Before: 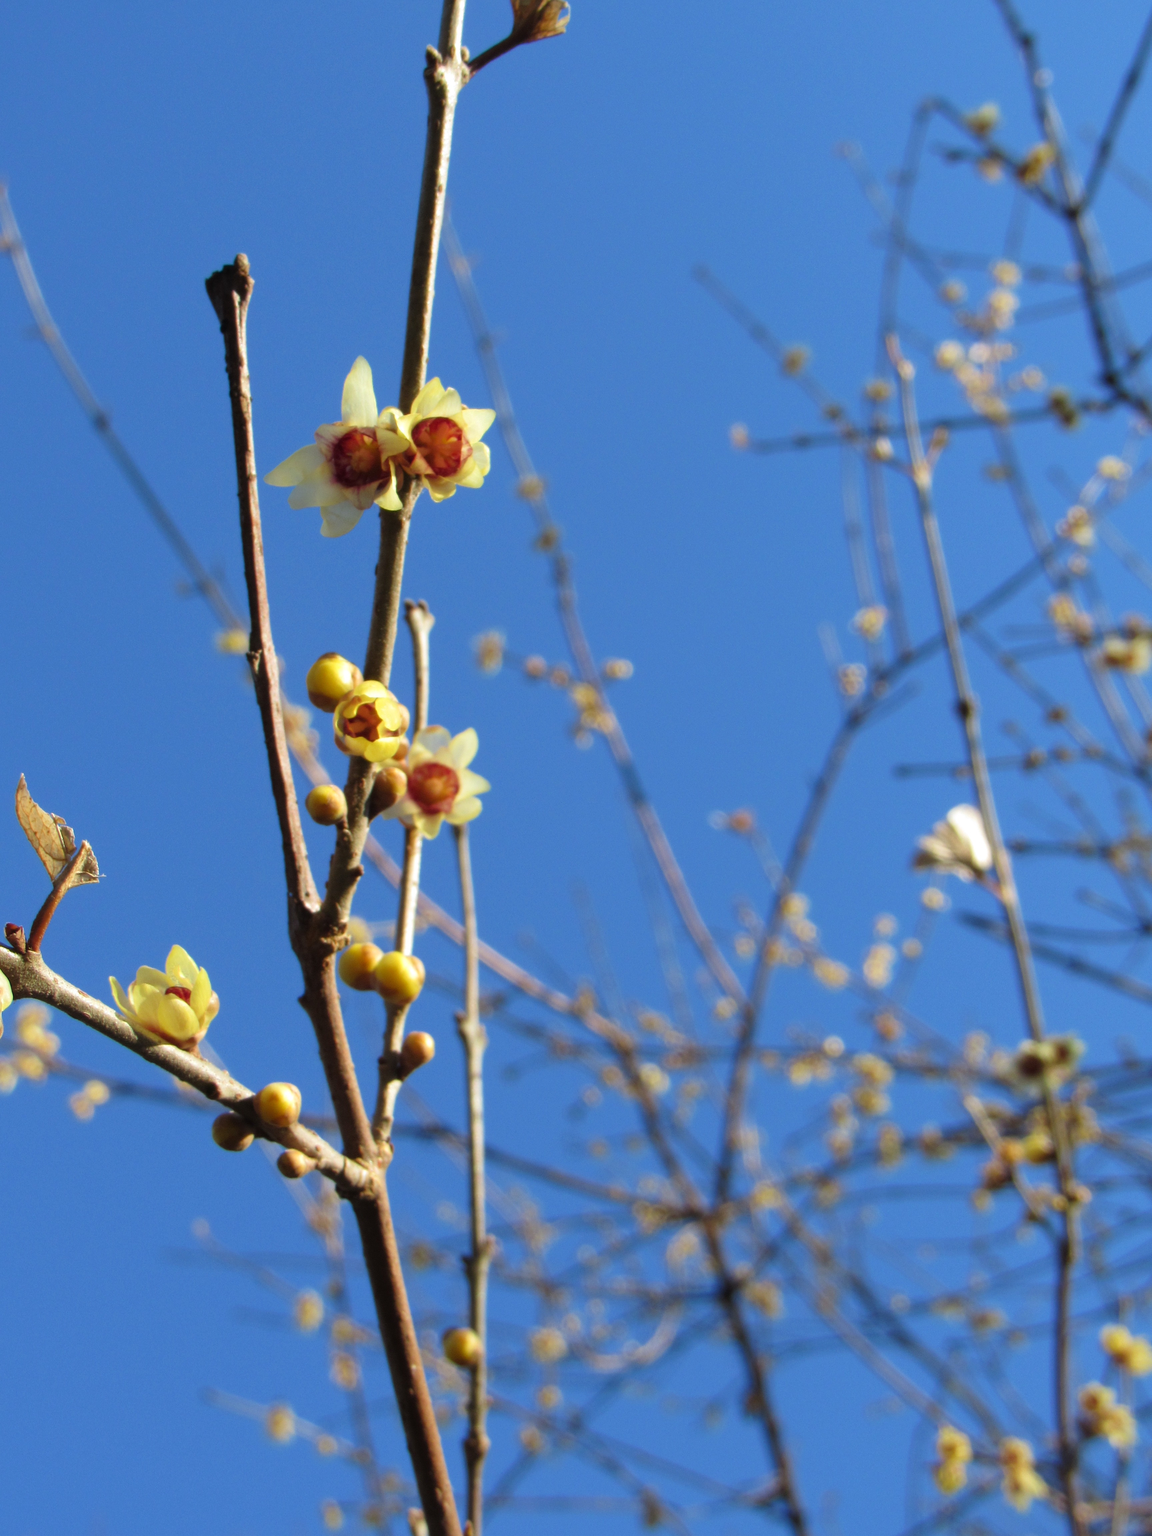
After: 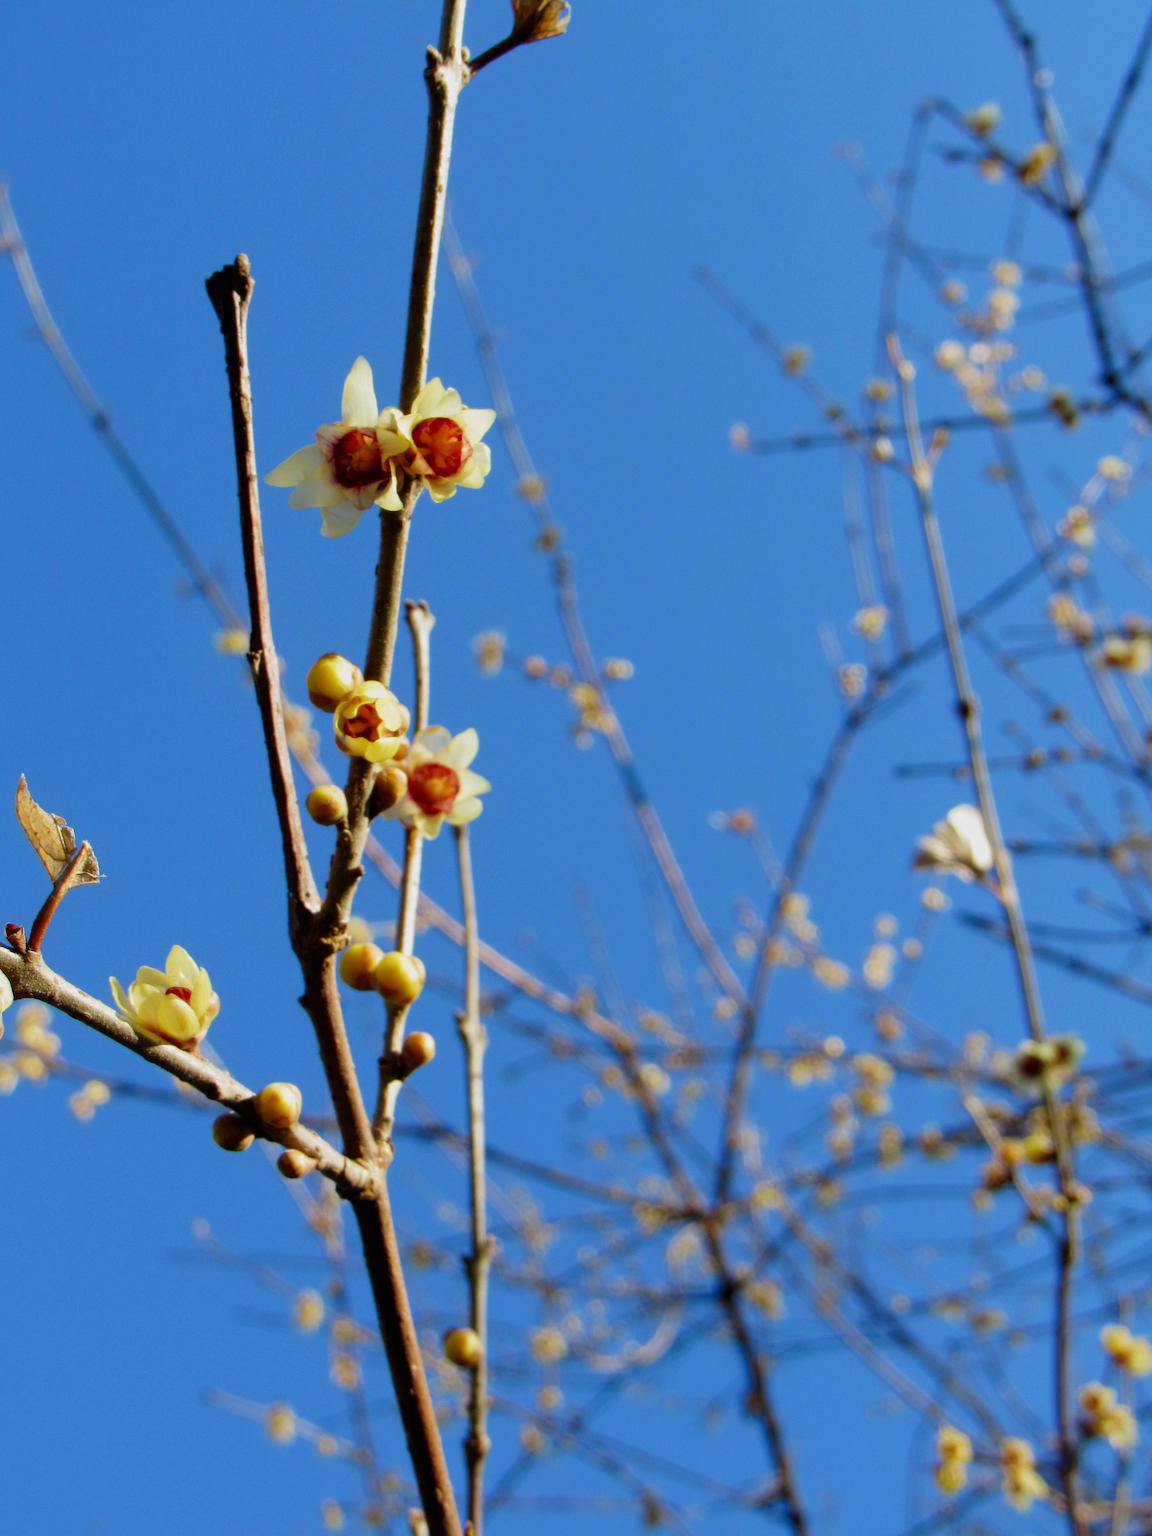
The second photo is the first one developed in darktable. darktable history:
filmic rgb: middle gray luminance 9.47%, black relative exposure -10.67 EV, white relative exposure 3.44 EV, target black luminance 0%, hardness 5.96, latitude 59.51%, contrast 1.087, highlights saturation mix 3.72%, shadows ↔ highlights balance 28.77%, preserve chrominance no, color science v4 (2020), type of noise poissonian
